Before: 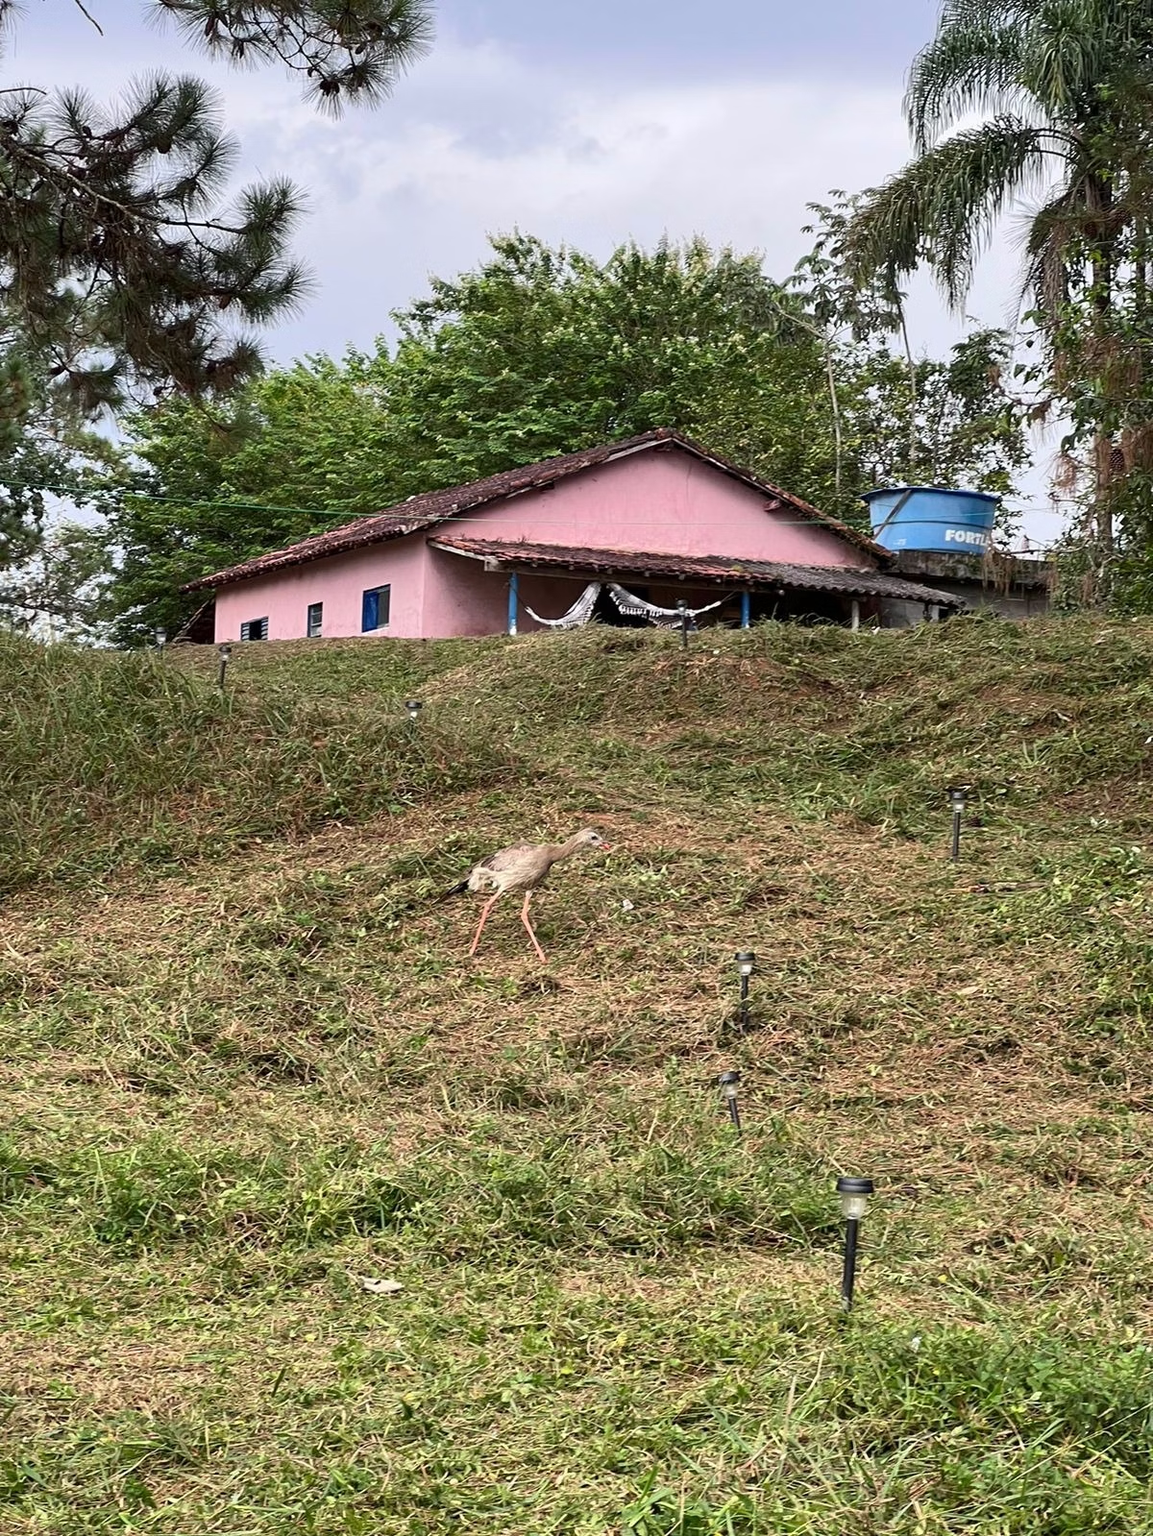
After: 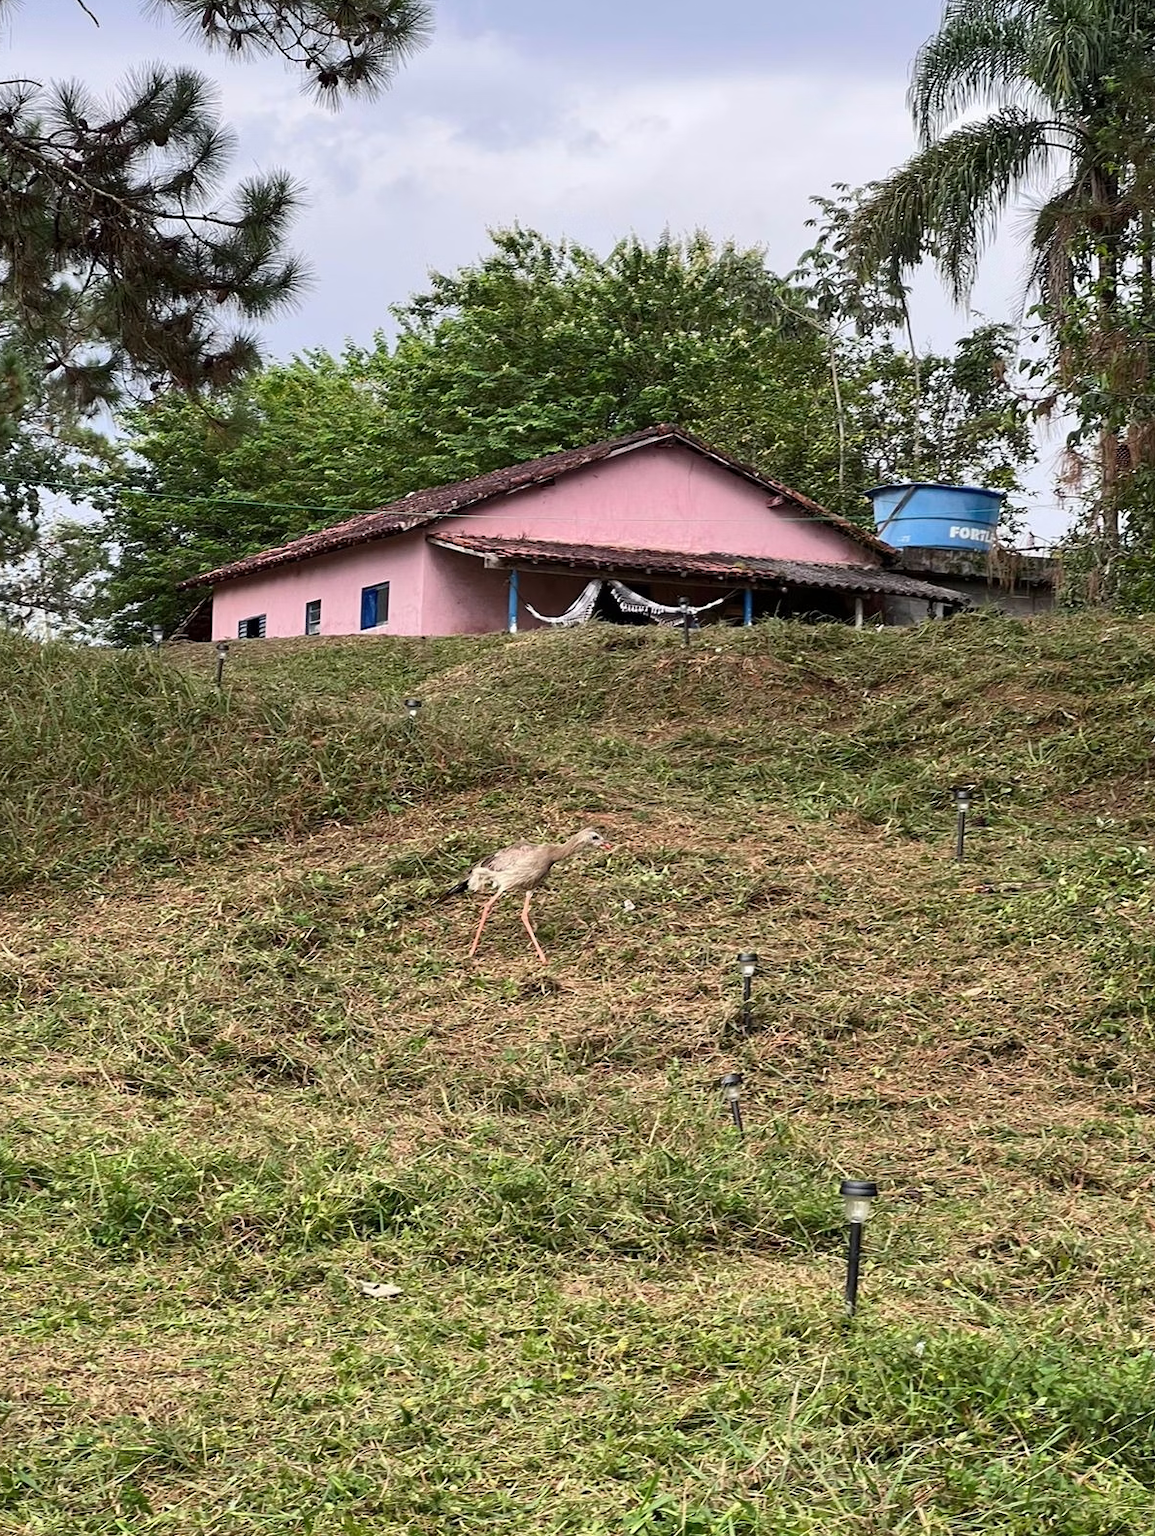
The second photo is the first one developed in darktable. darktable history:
crop: left 0.465%, top 0.608%, right 0.213%, bottom 0.369%
